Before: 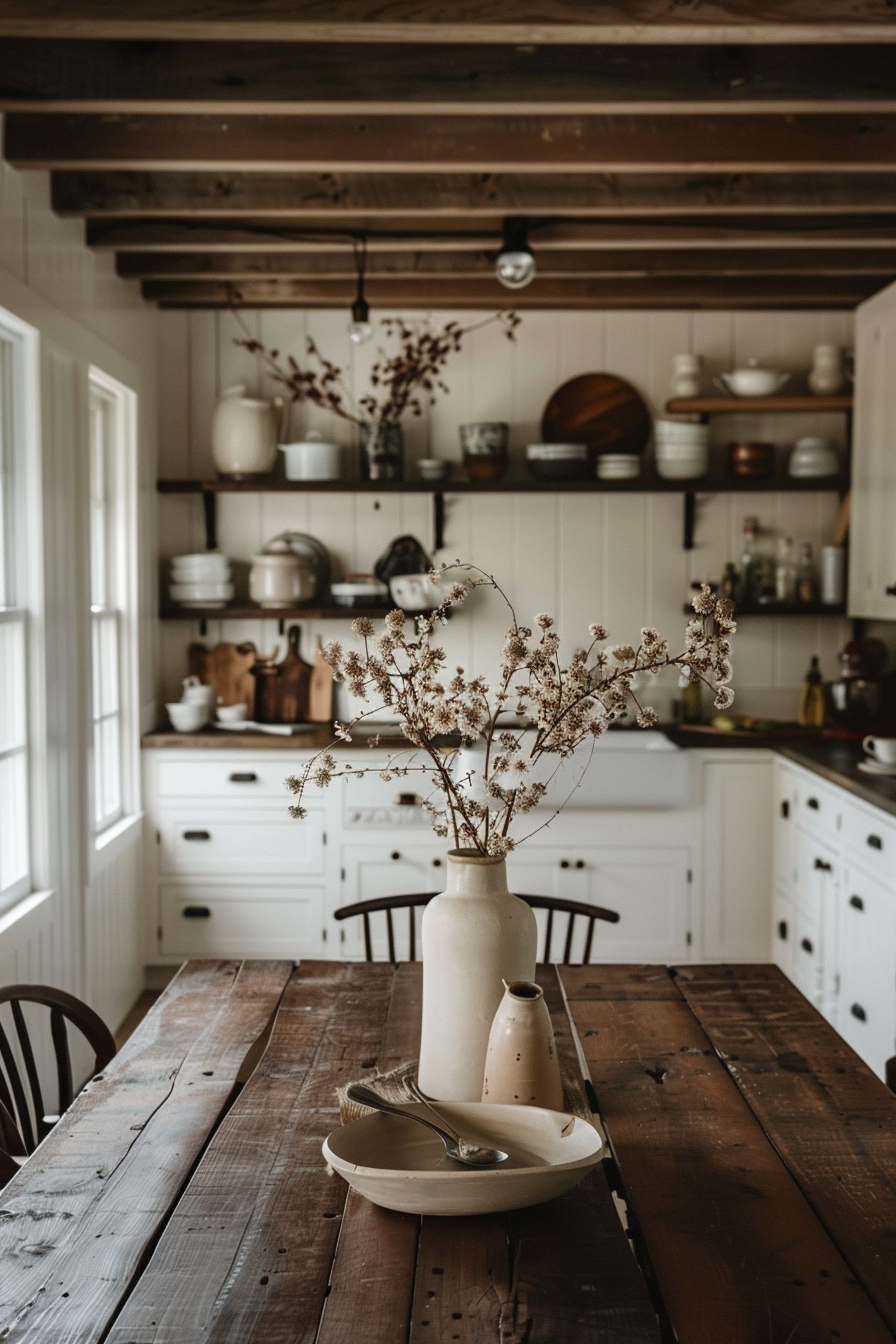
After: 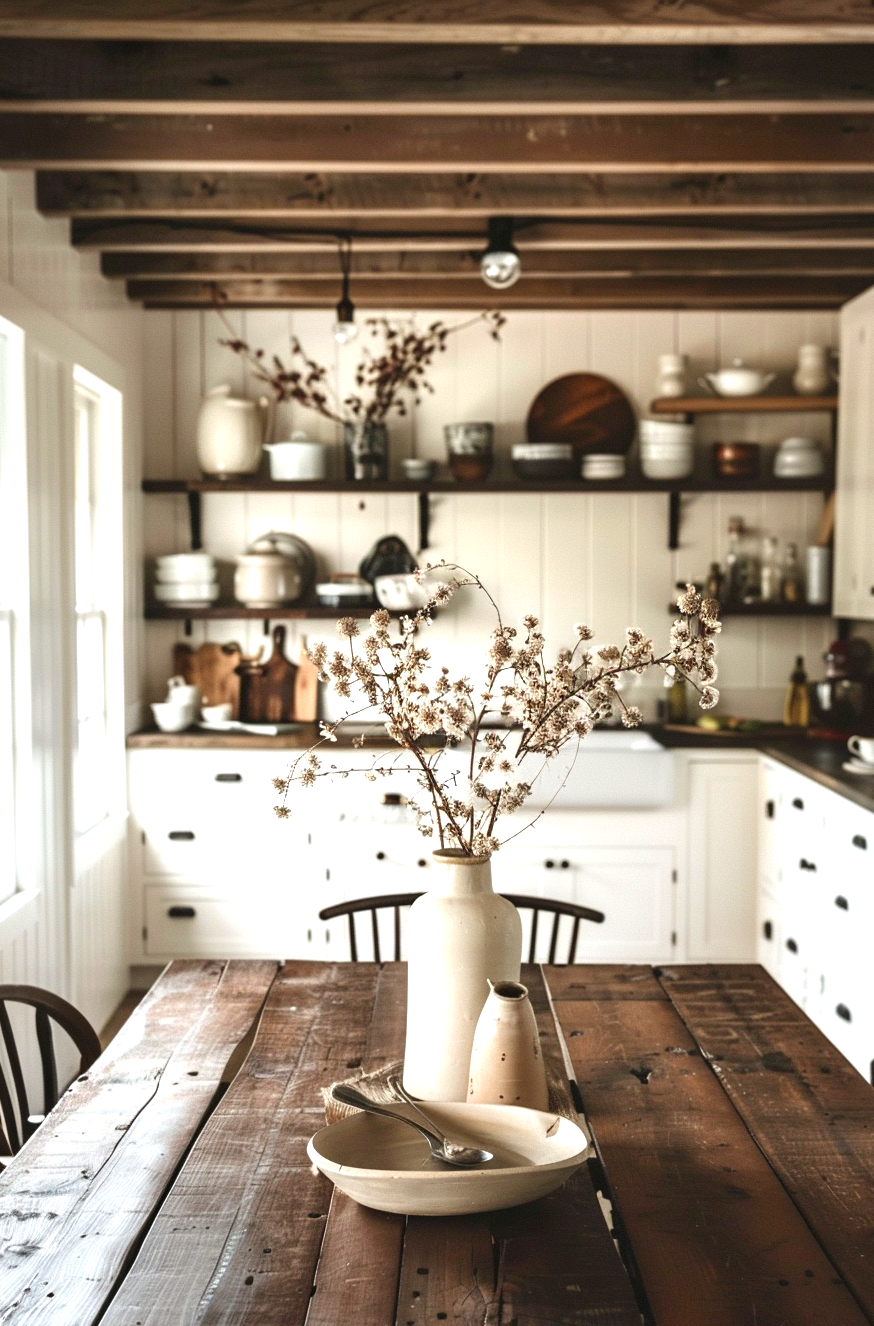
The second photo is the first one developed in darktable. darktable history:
crop and rotate: left 1.774%, right 0.633%, bottom 1.28%
exposure: black level correction 0, exposure 1.2 EV, compensate highlight preservation false
